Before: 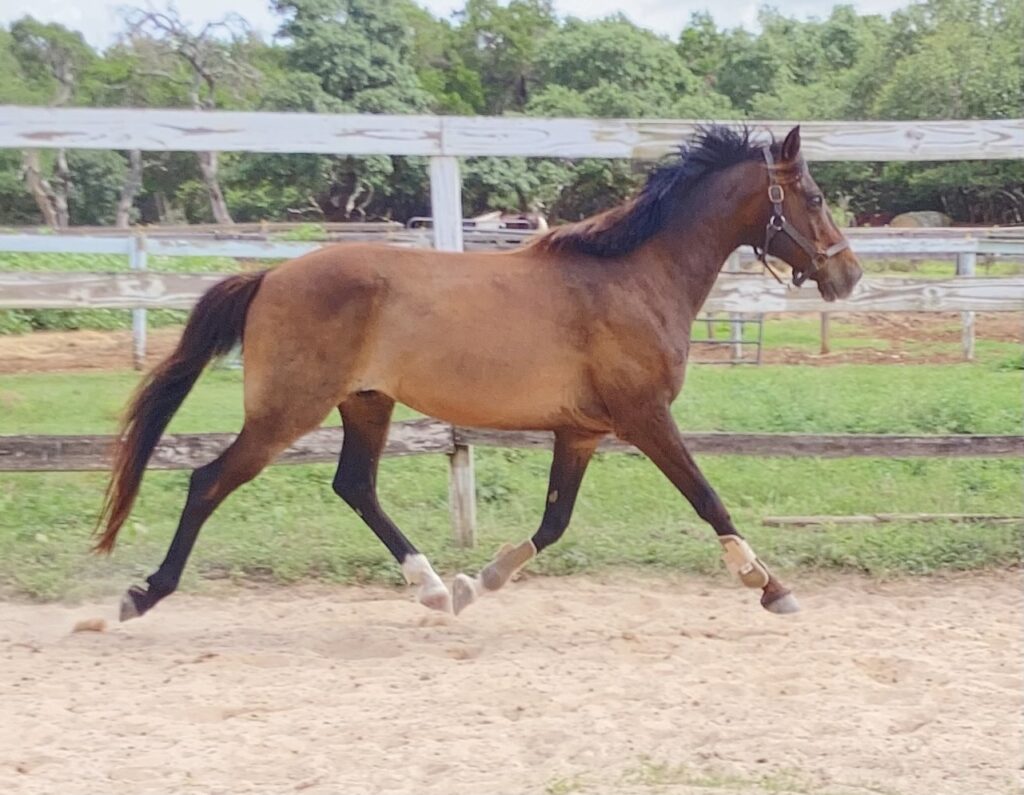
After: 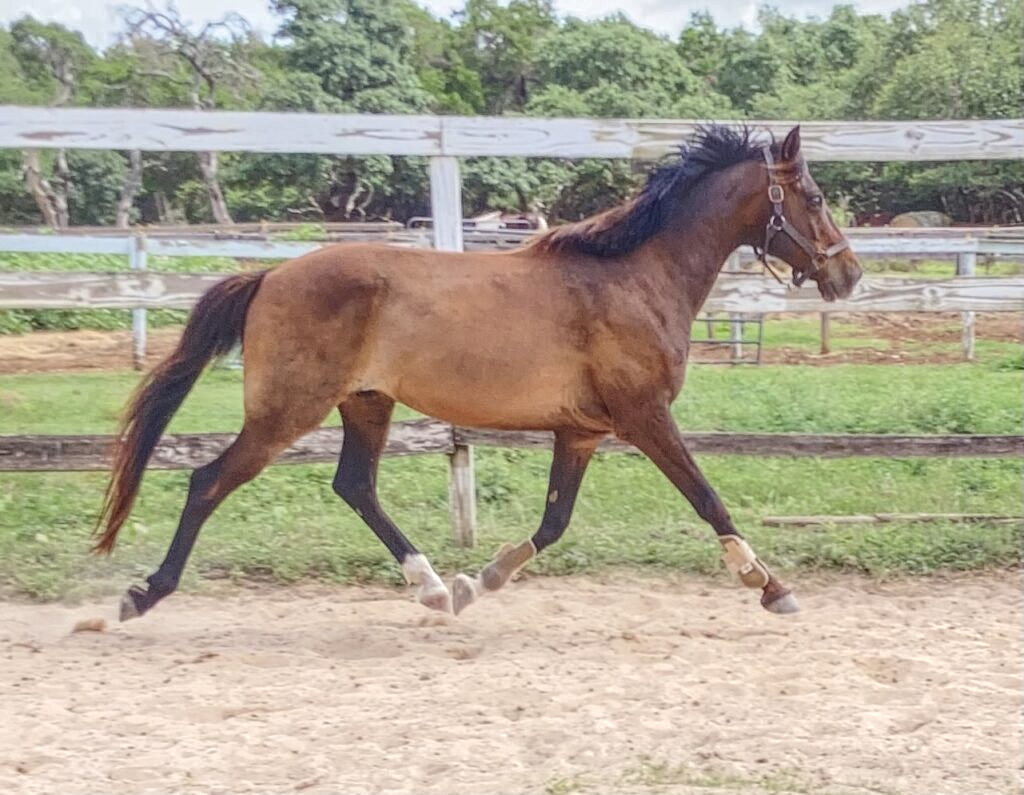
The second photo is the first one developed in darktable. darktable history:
color calibration: illuminant same as pipeline (D50), adaptation none (bypass), gamut compression 1.72
local contrast: highlights 74%, shadows 55%, detail 176%, midtone range 0.207
